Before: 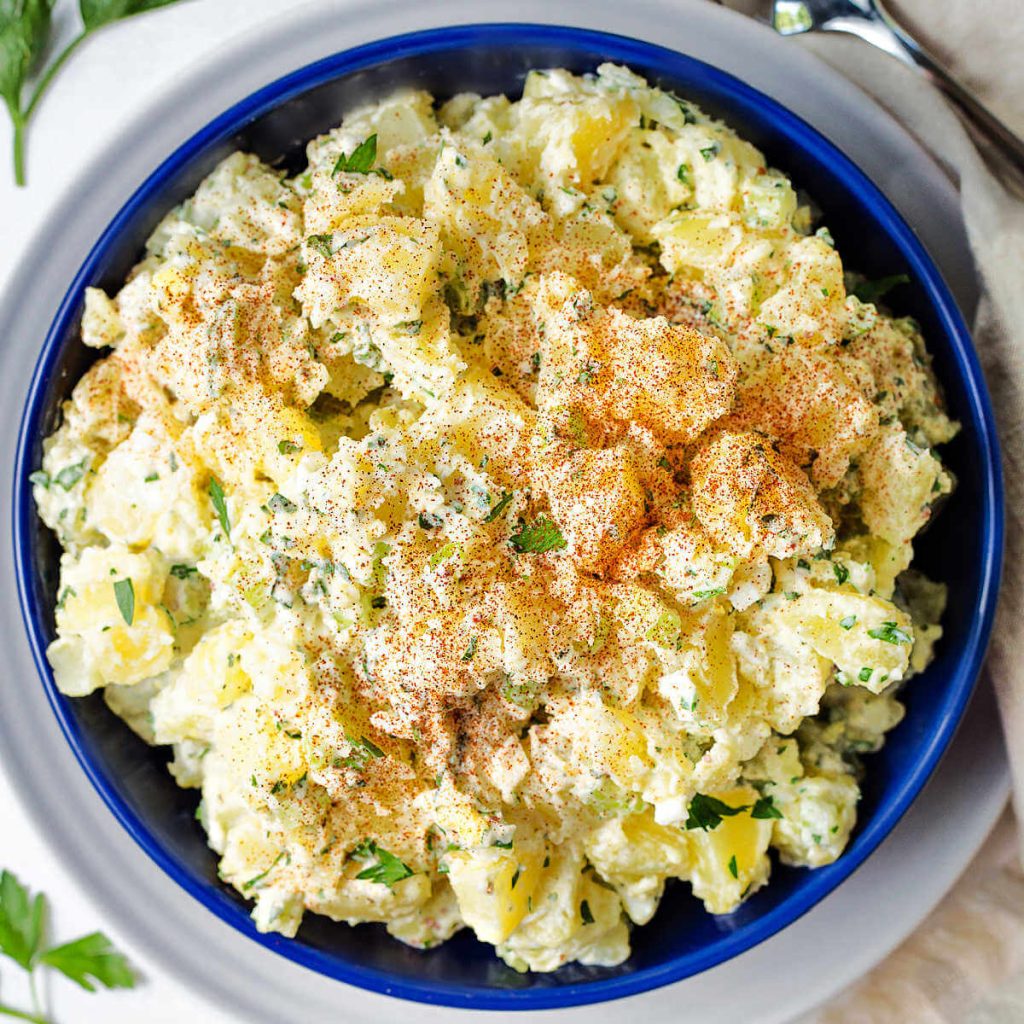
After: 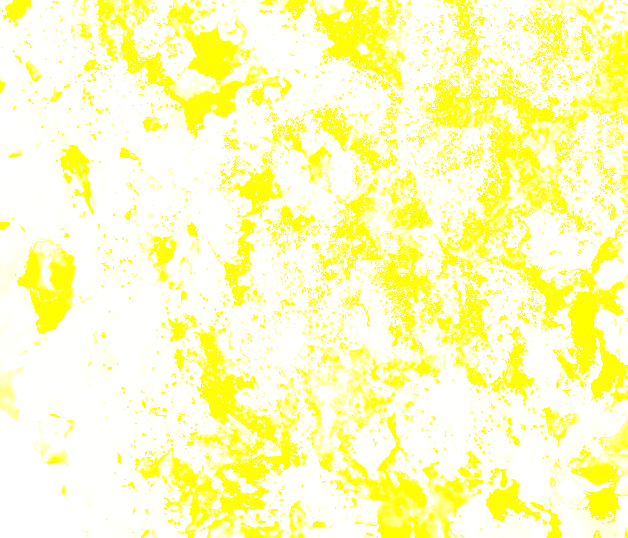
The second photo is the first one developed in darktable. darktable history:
exposure: black level correction 0, exposure 1.2 EV, compensate exposure bias true, compensate highlight preservation false
shadows and highlights: shadows 38.43, highlights -74.54
crop: left 13.312%, top 31.28%, right 24.627%, bottom 15.582%
base curve: curves: ch0 [(0, 0) (0.028, 0.03) (0.121, 0.232) (0.46, 0.748) (0.859, 0.968) (1, 1)], preserve colors none
rgb levels: preserve colors max RGB
rotate and perspective: rotation 0.174°, lens shift (vertical) 0.013, lens shift (horizontal) 0.019, shear 0.001, automatic cropping original format, crop left 0.007, crop right 0.991, crop top 0.016, crop bottom 0.997
sharpen: radius 1.864, amount 0.398, threshold 1.271
bloom: size 85%, threshold 5%, strength 85%
